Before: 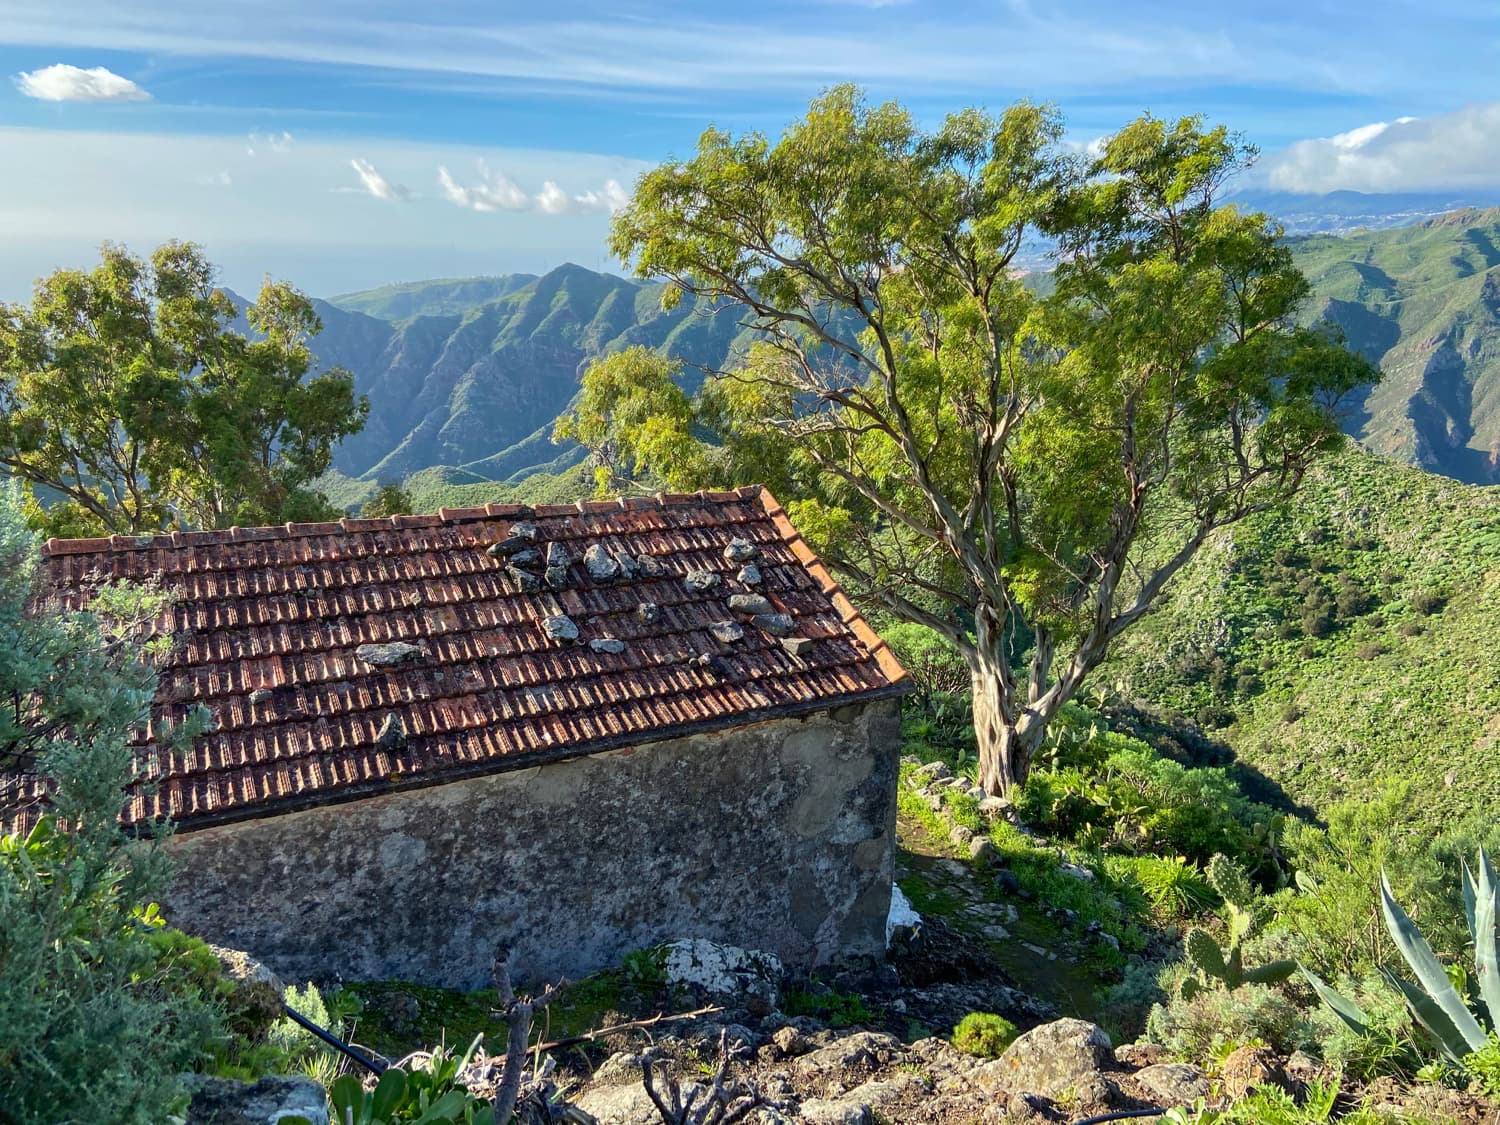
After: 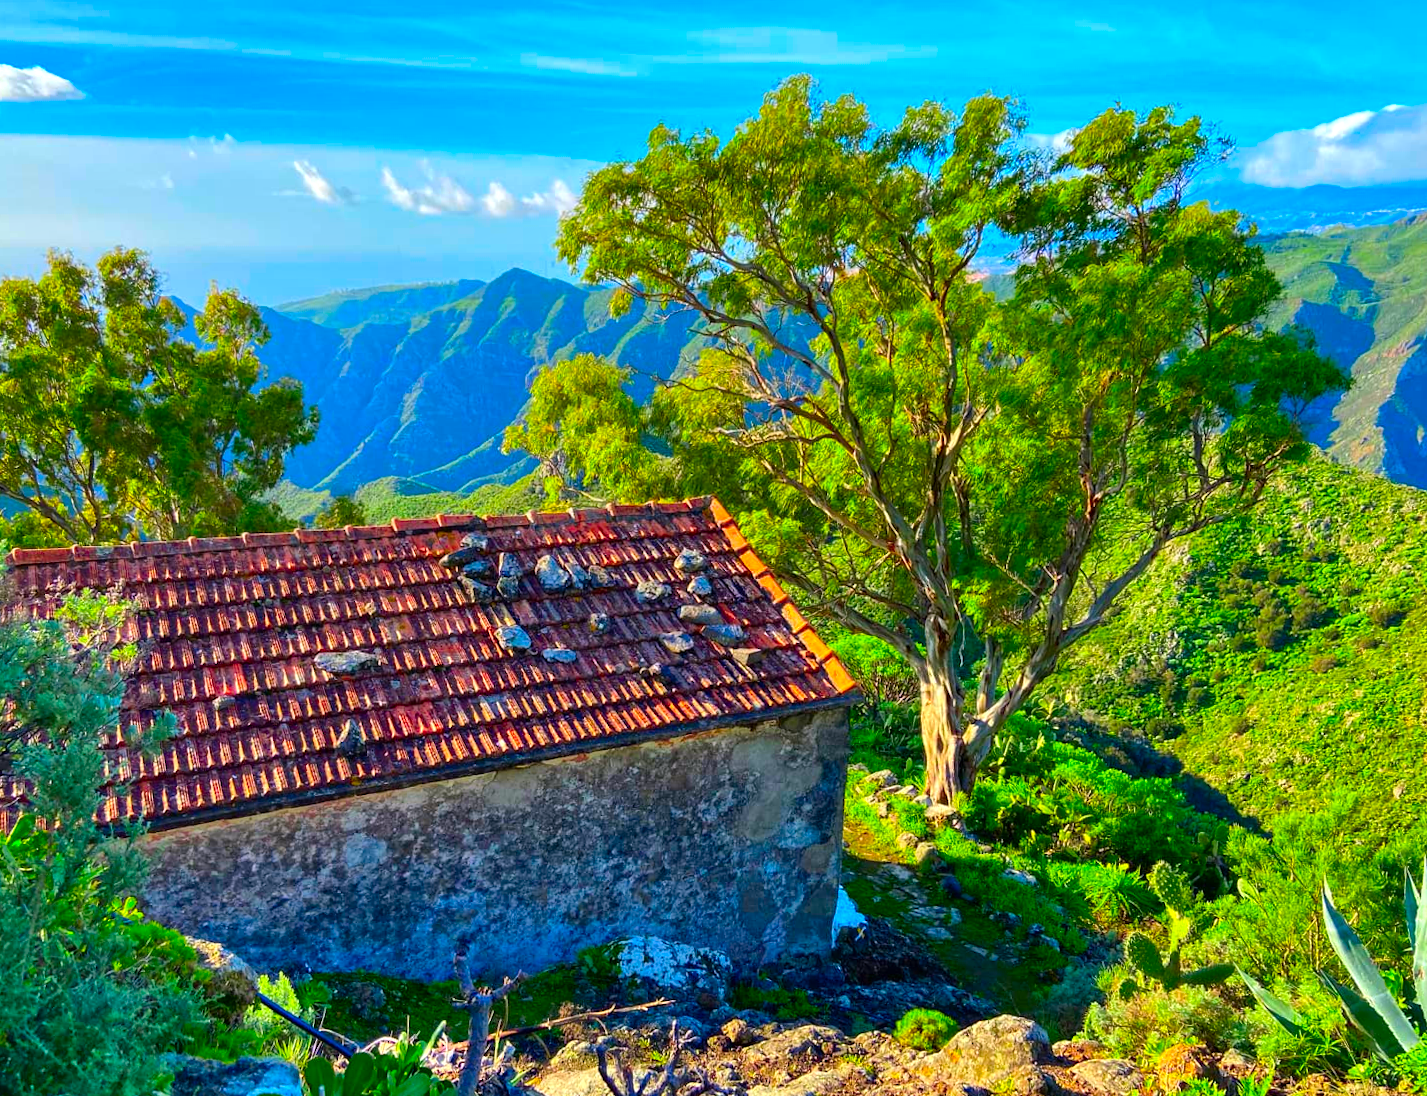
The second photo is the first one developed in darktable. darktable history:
color correction: highlights a* 1.59, highlights b* -1.7, saturation 2.48
shadows and highlights: soften with gaussian
rotate and perspective: rotation 0.074°, lens shift (vertical) 0.096, lens shift (horizontal) -0.041, crop left 0.043, crop right 0.952, crop top 0.024, crop bottom 0.979
exposure: exposure 0.161 EV, compensate highlight preservation false
